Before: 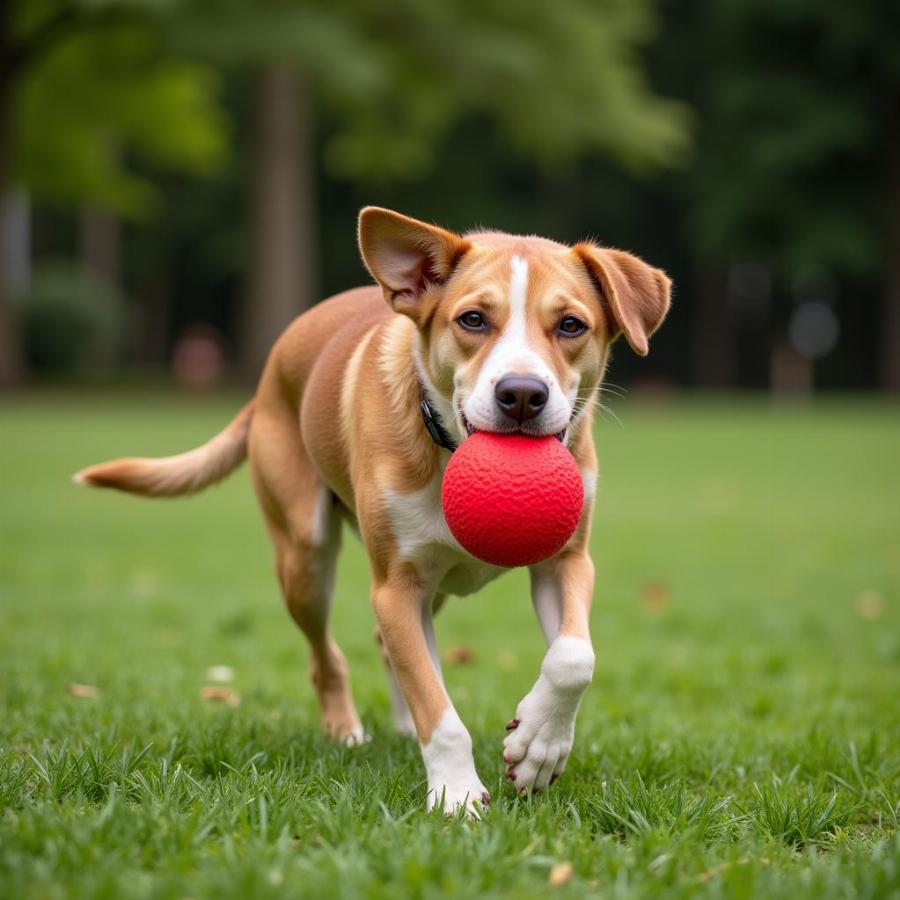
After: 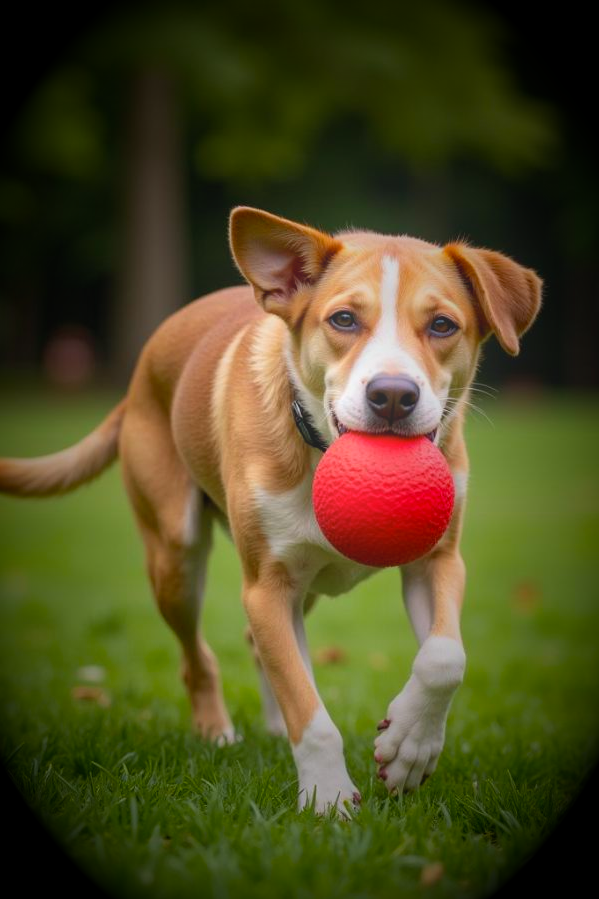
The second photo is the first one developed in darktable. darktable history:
vignetting: fall-off start 15.9%, fall-off radius 100%, brightness -1, saturation 0.5, width/height ratio 0.719
crop and rotate: left 14.436%, right 18.898%
rgb curve: mode RGB, independent channels
bloom: on, module defaults
